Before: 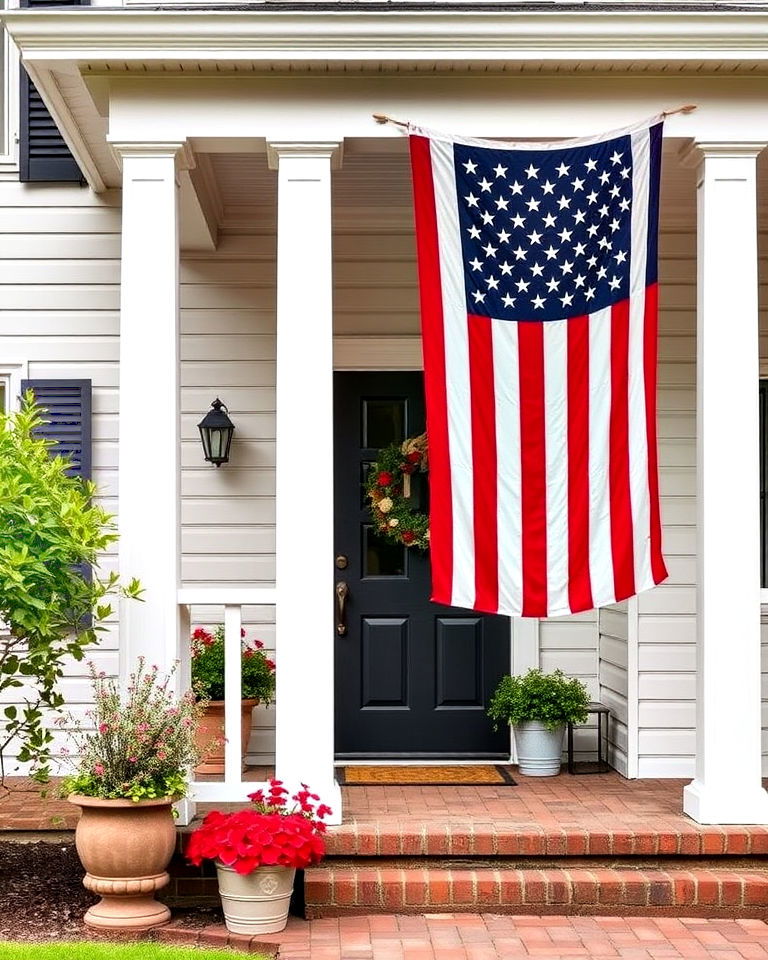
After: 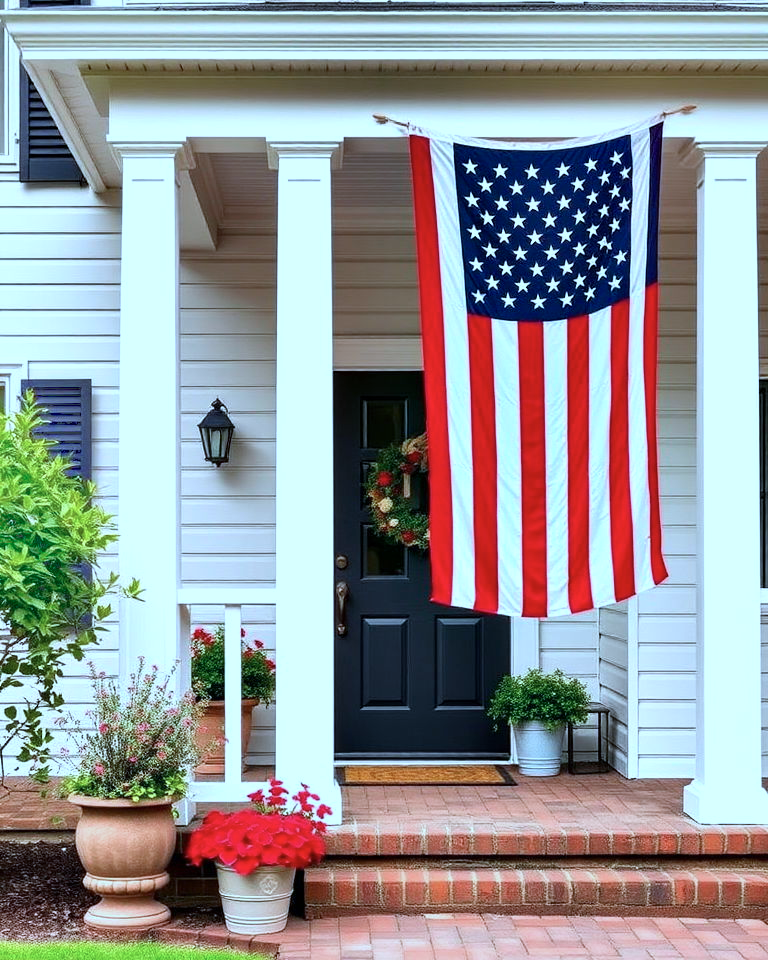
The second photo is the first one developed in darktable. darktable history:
white balance: red 1, blue 1
color calibration: x 0.396, y 0.386, temperature 3669 K
